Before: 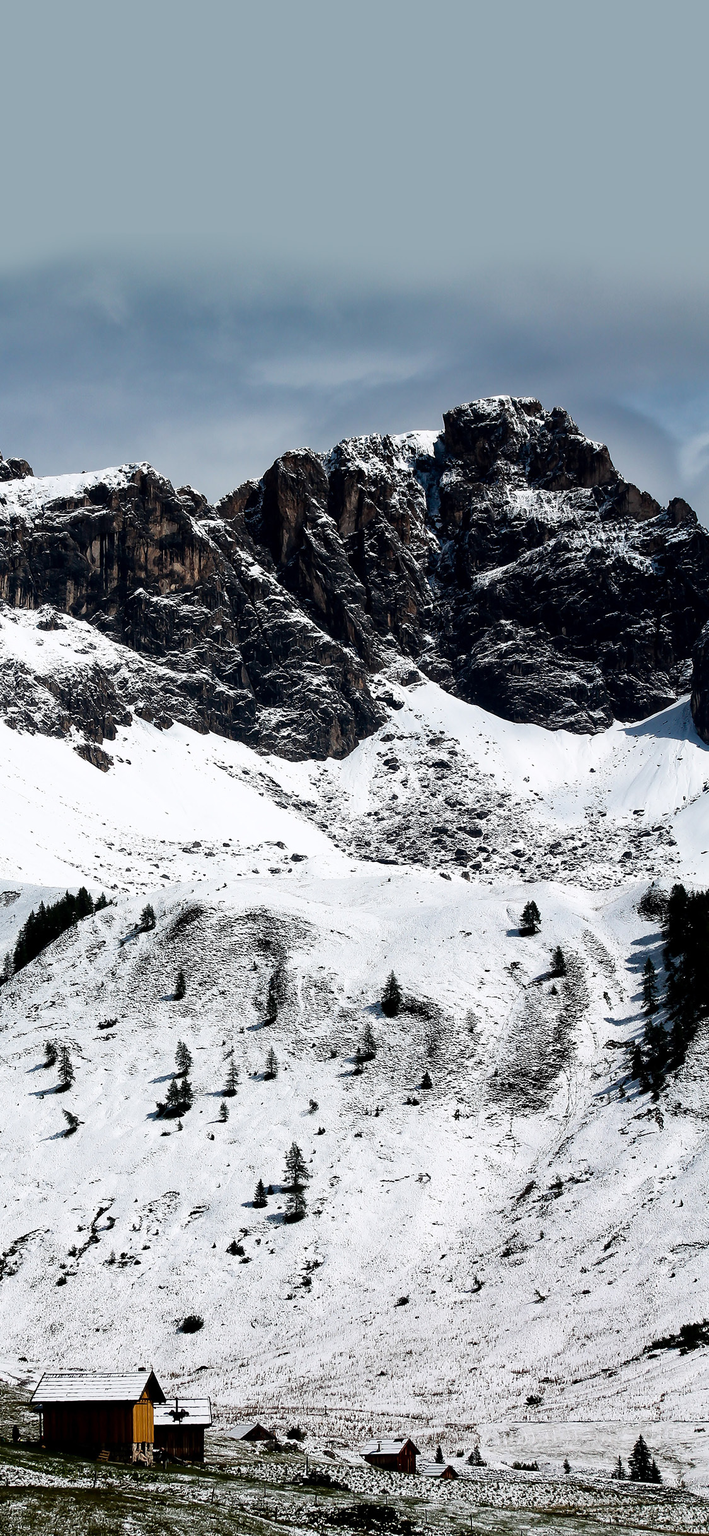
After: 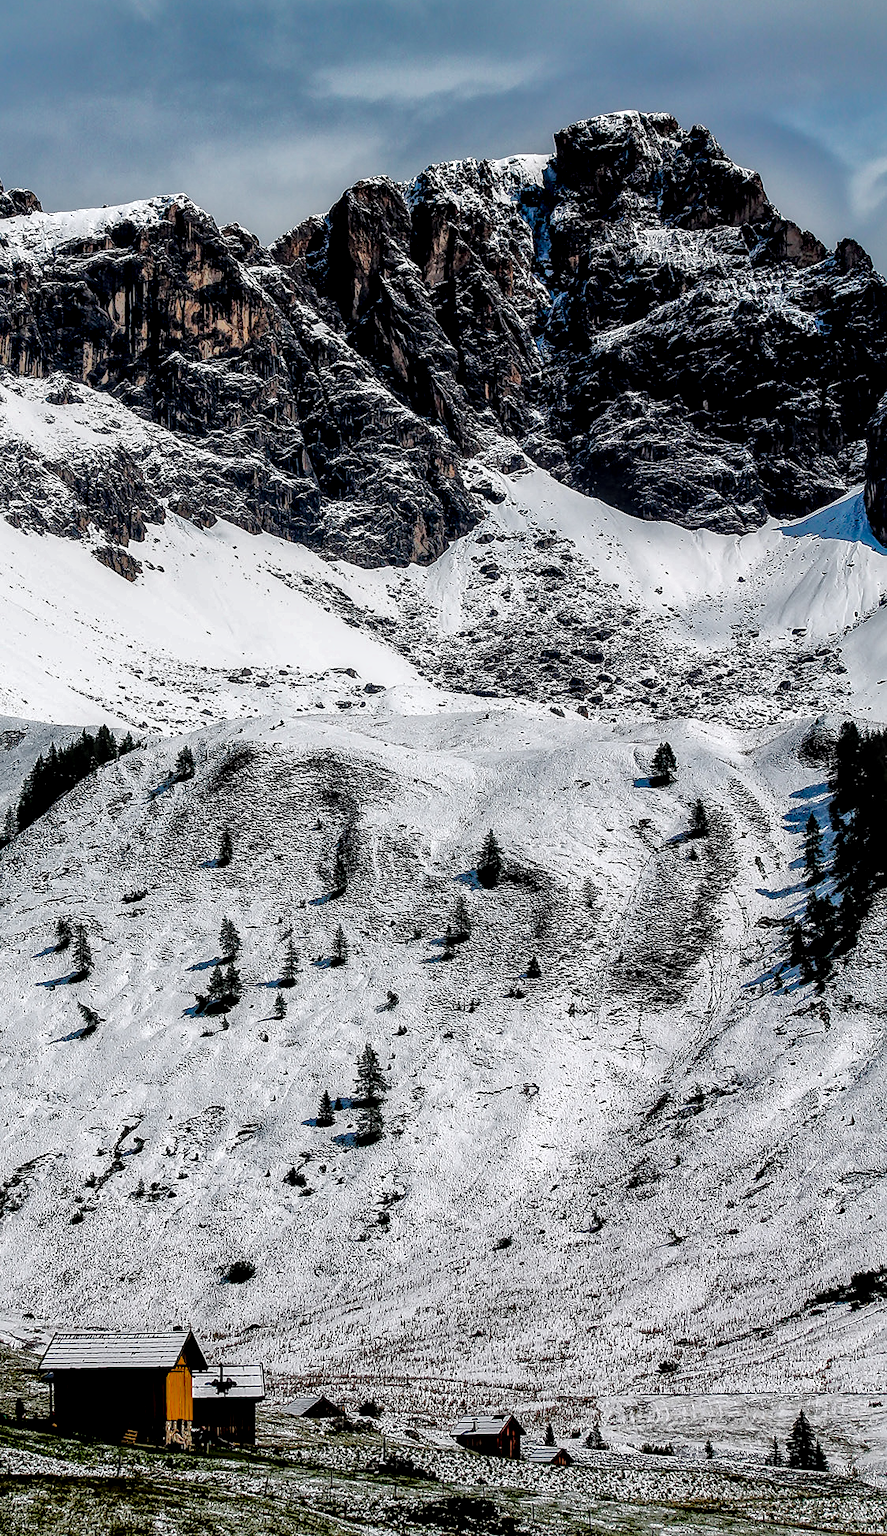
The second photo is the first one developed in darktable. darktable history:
crop and rotate: top 20.011%
local contrast: highlights 18%, detail 187%
shadows and highlights: shadows 38.48, highlights -75.86
sharpen: amount 0.209
exposure: compensate highlight preservation false
contrast brightness saturation: brightness 0.091, saturation 0.193
tone curve: curves: ch0 [(0, 0.023) (0.103, 0.087) (0.277, 0.28) (0.46, 0.554) (0.569, 0.68) (0.735, 0.843) (0.994, 0.984)]; ch1 [(0, 0) (0.324, 0.285) (0.456, 0.438) (0.488, 0.497) (0.512, 0.503) (0.535, 0.535) (0.599, 0.606) (0.715, 0.738) (1, 1)]; ch2 [(0, 0) (0.369, 0.388) (0.449, 0.431) (0.478, 0.471) (0.502, 0.503) (0.55, 0.553) (0.603, 0.602) (0.656, 0.713) (1, 1)], preserve colors none
